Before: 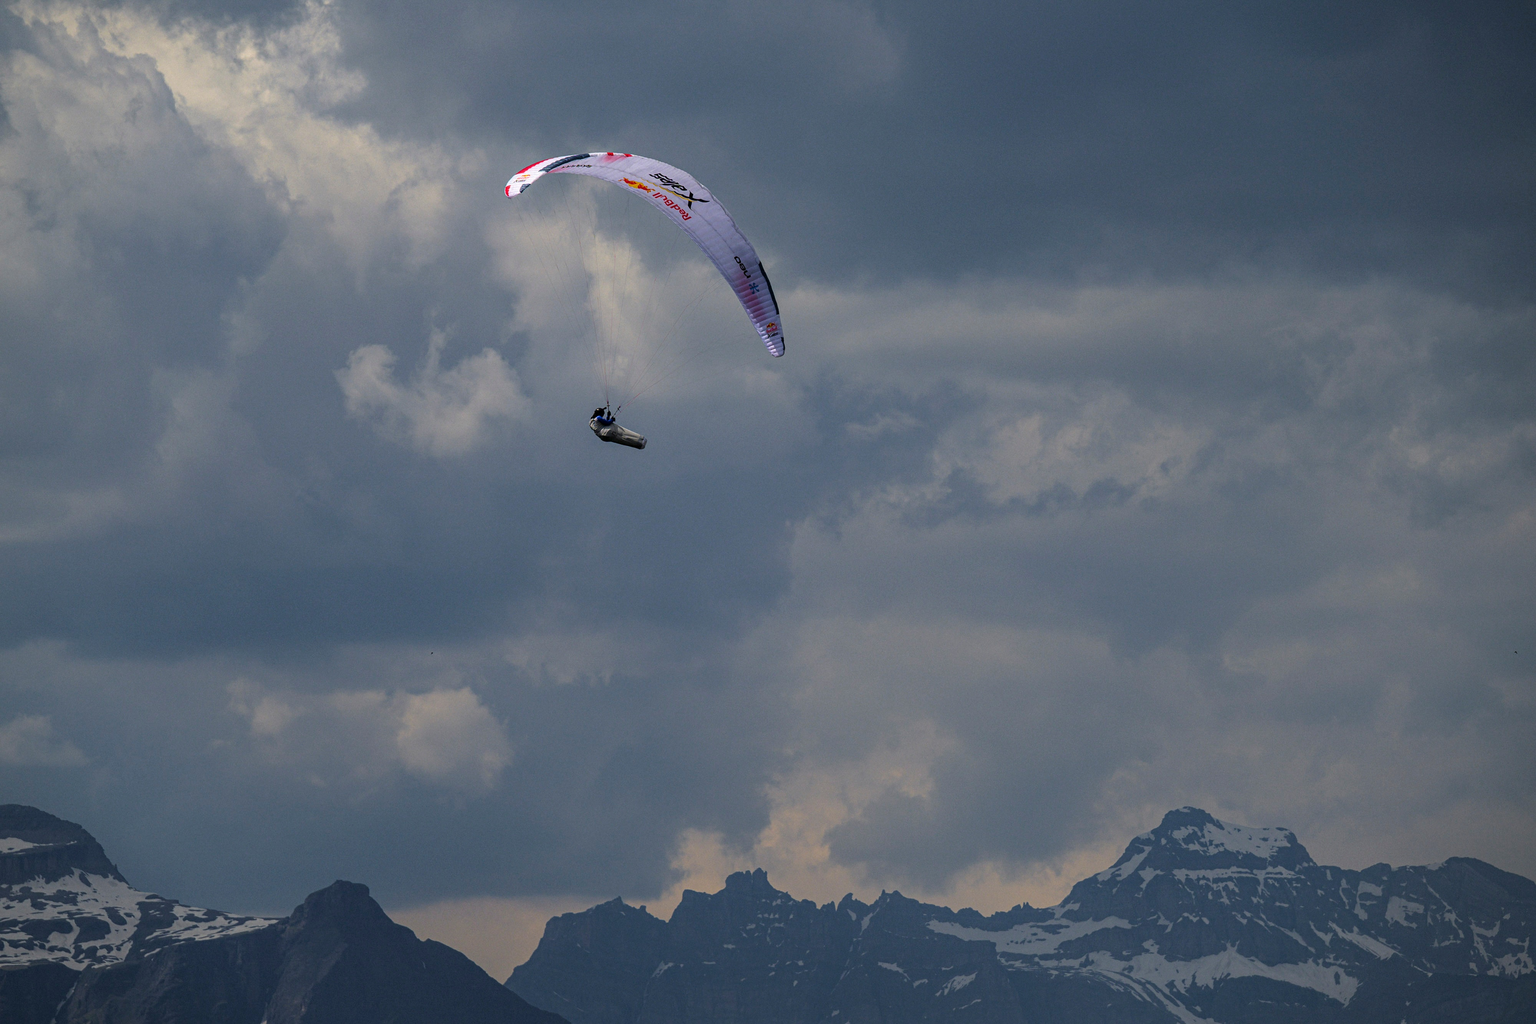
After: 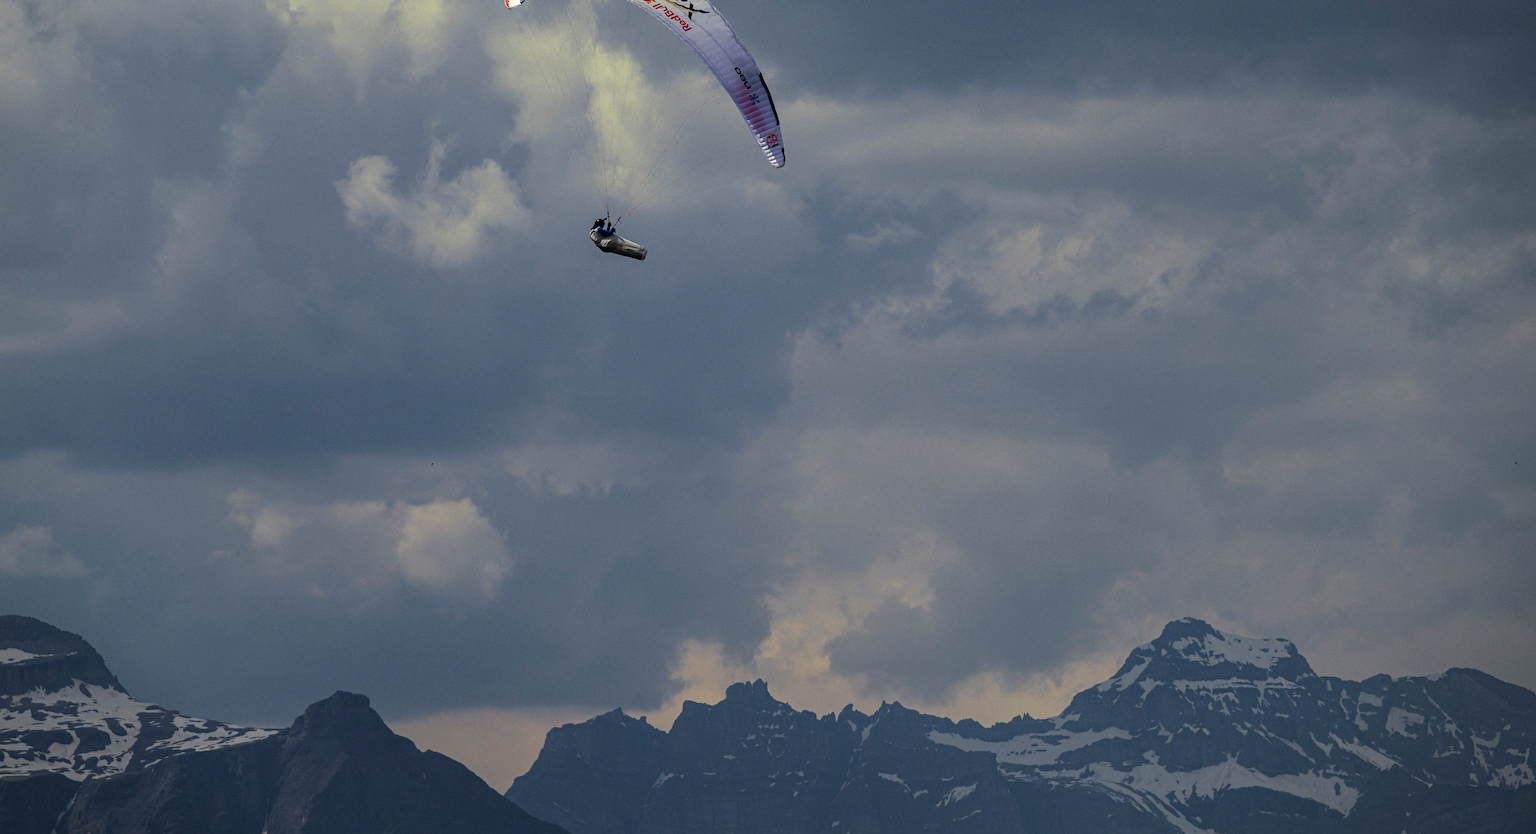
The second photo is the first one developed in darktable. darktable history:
contrast brightness saturation: contrast 0.1, brightness 0.02, saturation 0.02
crop and rotate: top 18.507%
split-toning: shadows › hue 290.82°, shadows › saturation 0.34, highlights › saturation 0.38, balance 0, compress 50%
white balance: emerald 1
